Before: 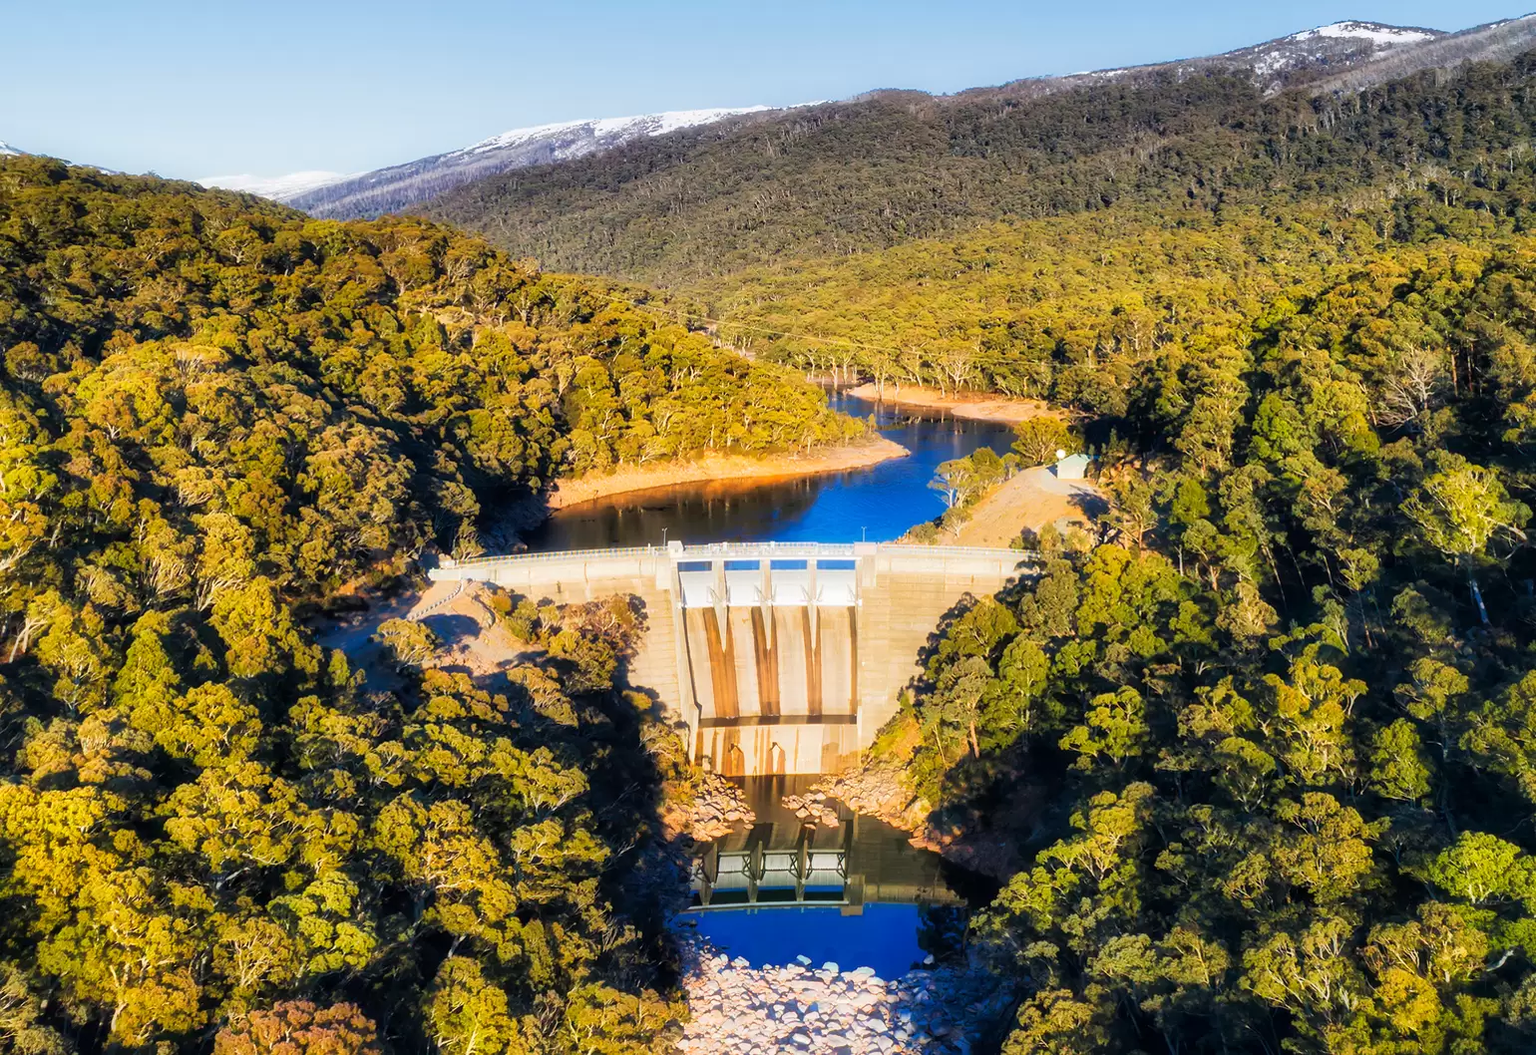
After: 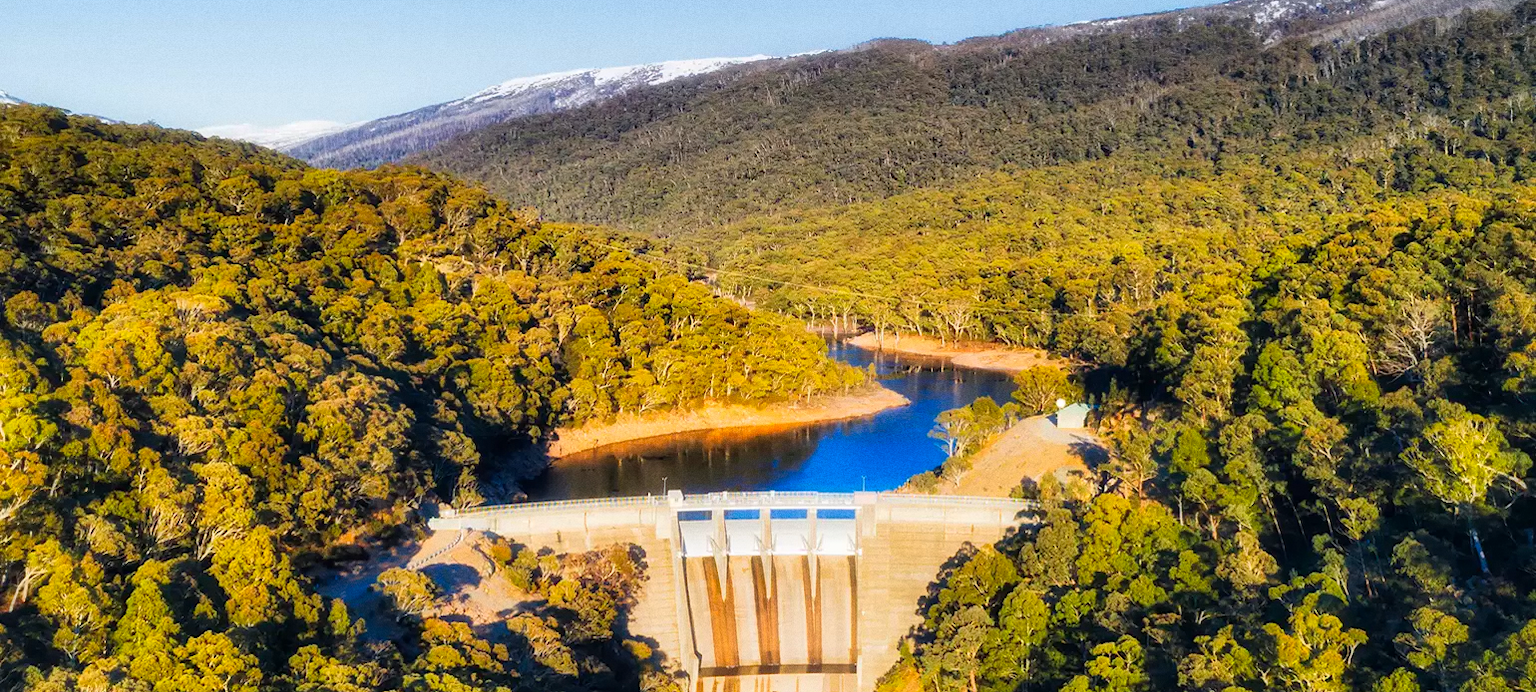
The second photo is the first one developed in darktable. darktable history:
crop and rotate: top 4.848%, bottom 29.503%
color correction: saturation 1.11
grain: coarseness 0.09 ISO
